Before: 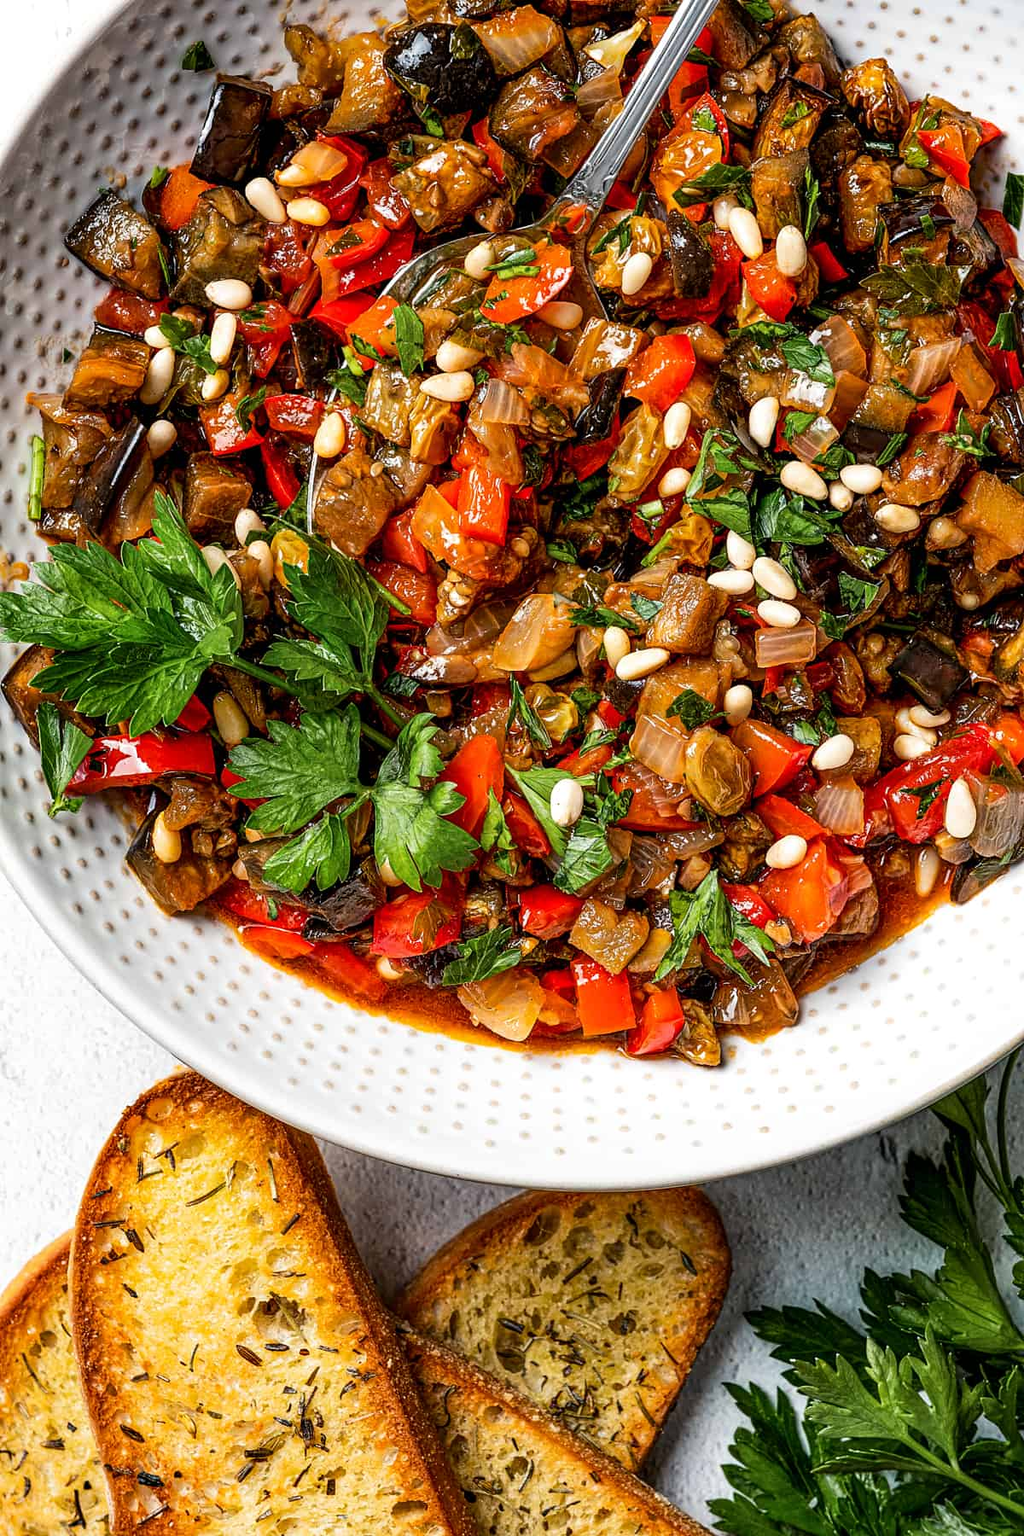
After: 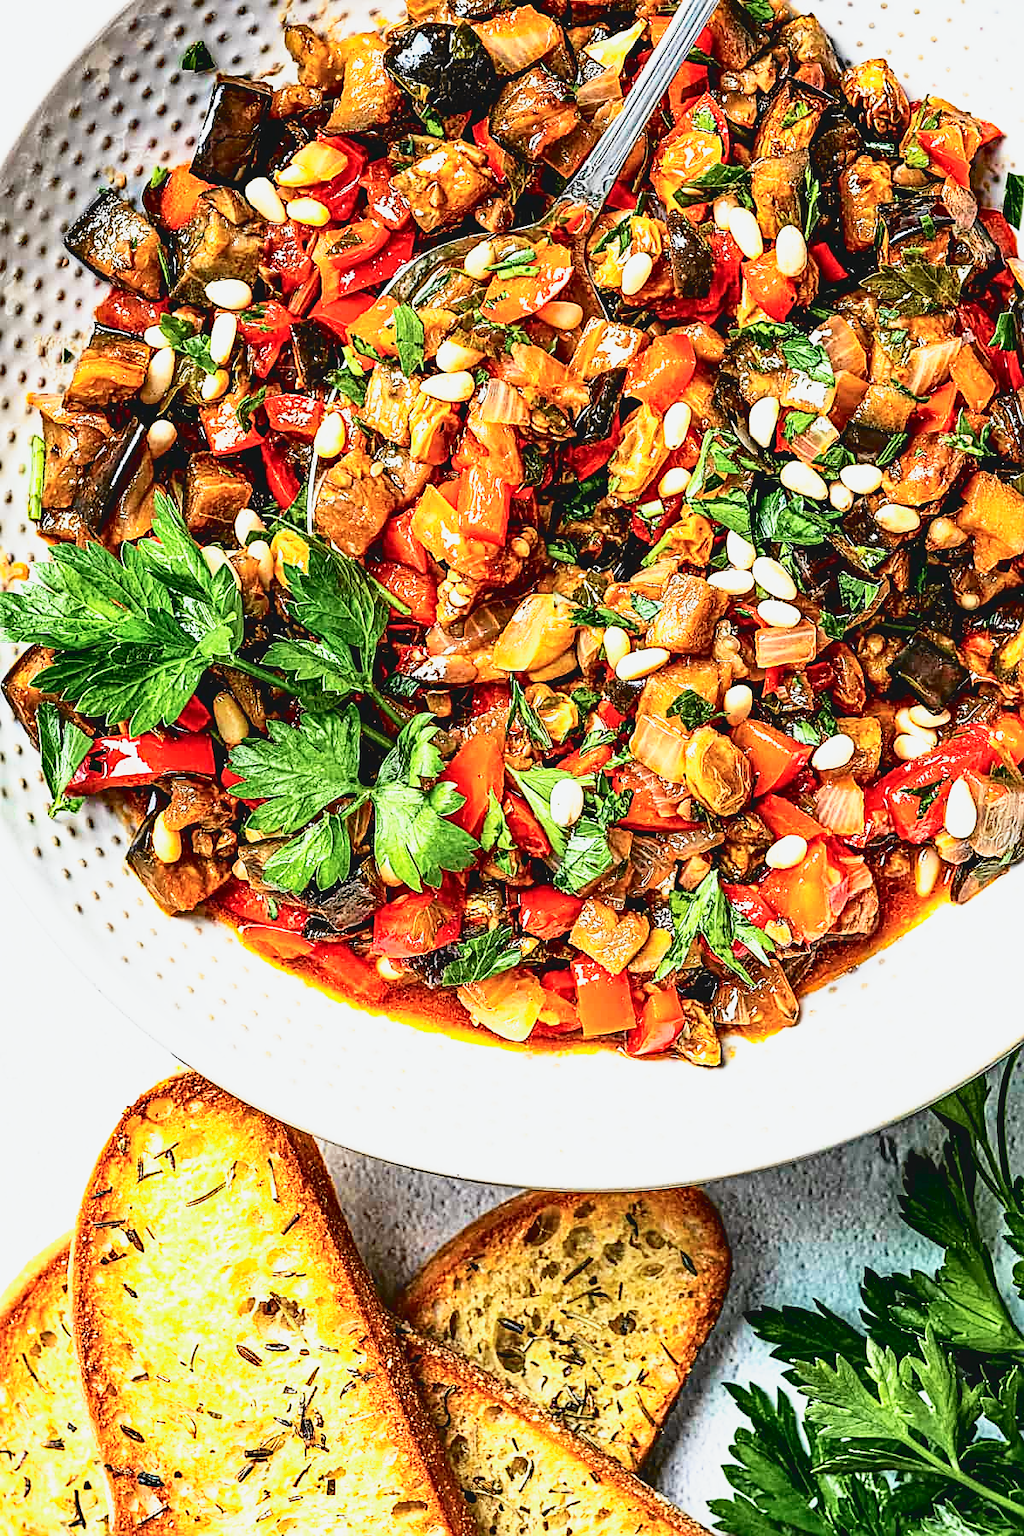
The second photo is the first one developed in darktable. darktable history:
sharpen: on, module defaults
haze removal: compatibility mode true, adaptive false
base curve: curves: ch0 [(0, 0) (0.495, 0.917) (1, 1)], preserve colors none
tone curve: curves: ch0 [(0, 0.056) (0.049, 0.073) (0.155, 0.127) (0.33, 0.331) (0.432, 0.46) (0.601, 0.655) (0.843, 0.876) (1, 0.965)]; ch1 [(0, 0) (0.339, 0.334) (0.445, 0.419) (0.476, 0.454) (0.497, 0.494) (0.53, 0.511) (0.557, 0.549) (0.613, 0.614) (0.728, 0.729) (1, 1)]; ch2 [(0, 0) (0.327, 0.318) (0.417, 0.426) (0.46, 0.453) (0.502, 0.5) (0.526, 0.52) (0.54, 0.543) (0.606, 0.61) (0.74, 0.716) (1, 1)], color space Lab, independent channels, preserve colors none
